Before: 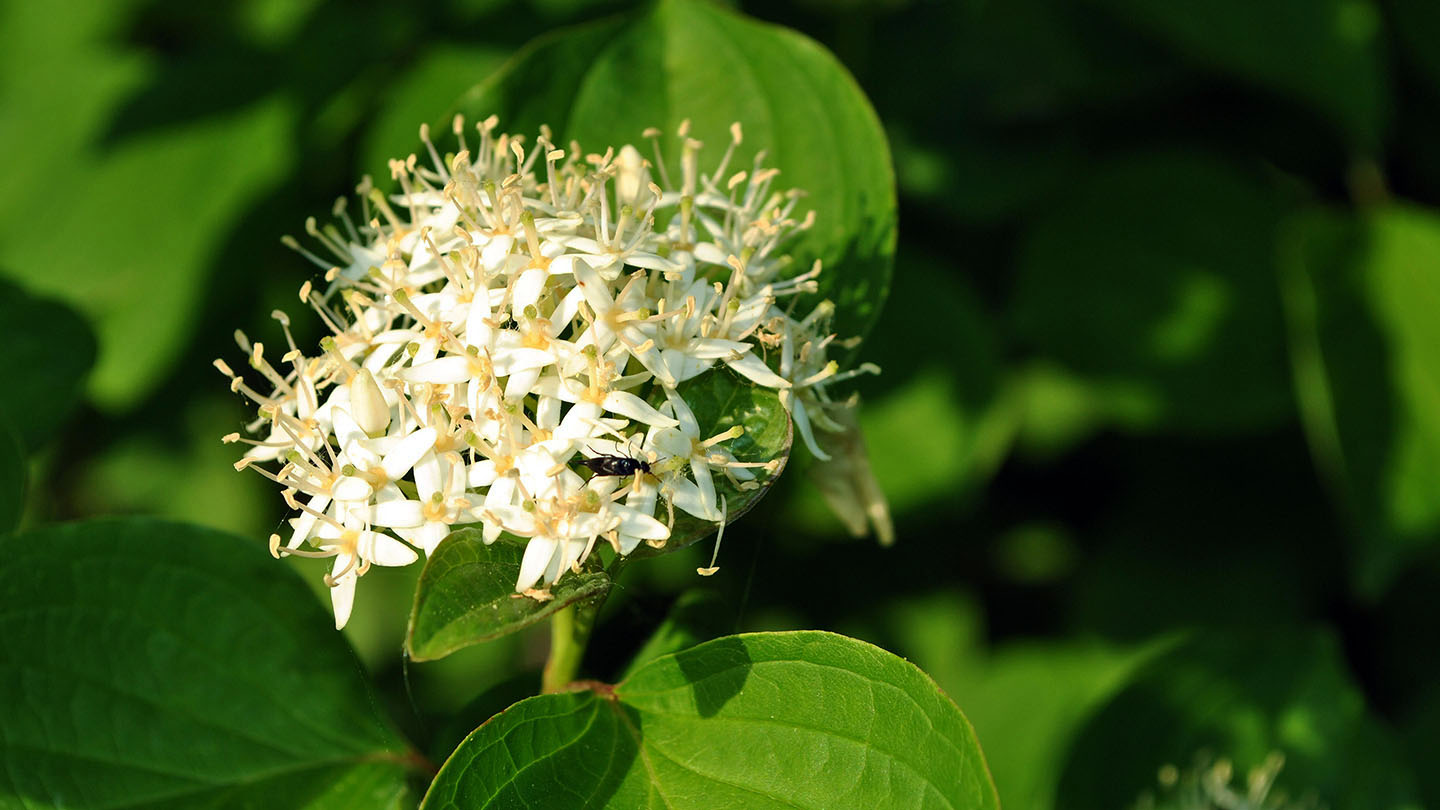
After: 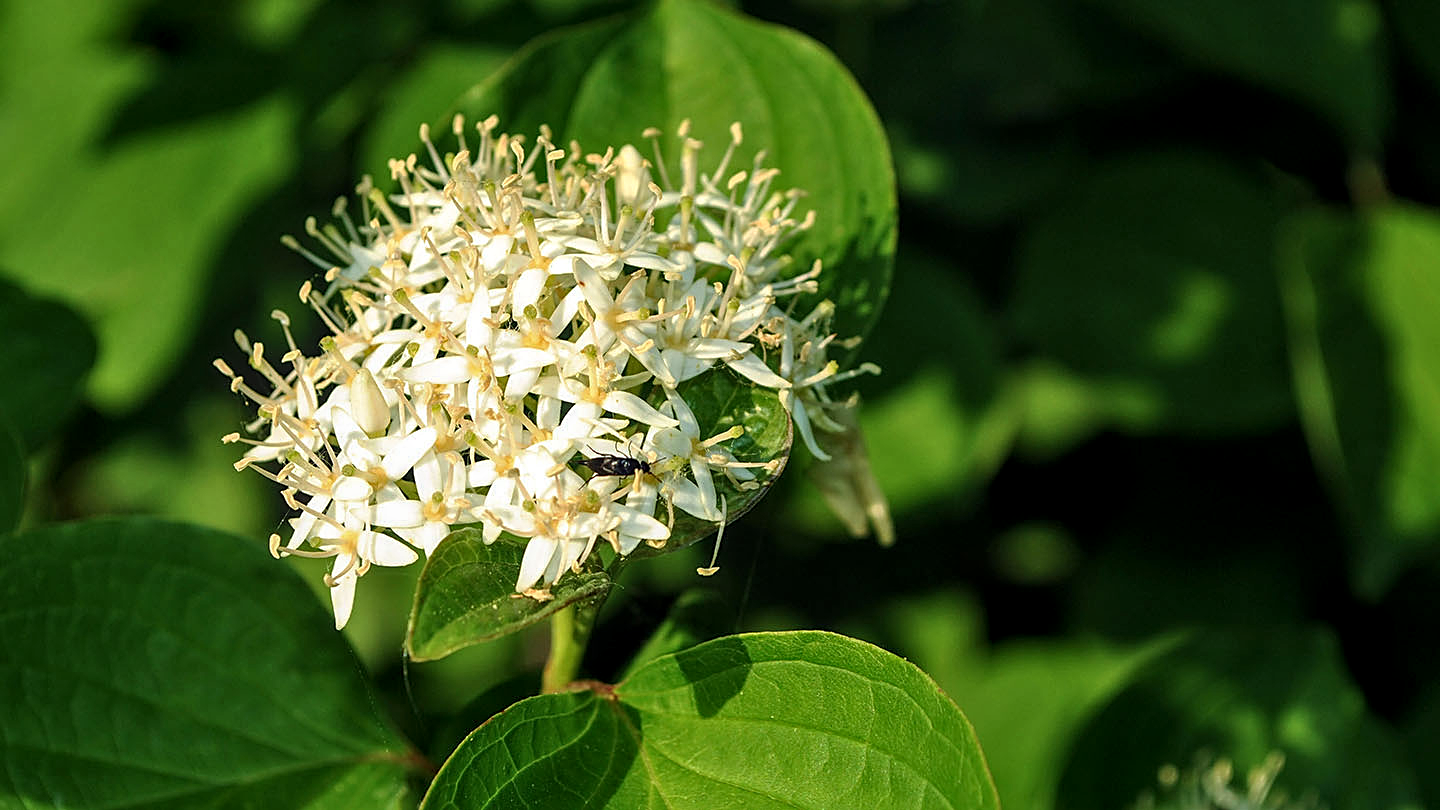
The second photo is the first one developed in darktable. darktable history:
sharpen: on, module defaults
local contrast: highlights 53%, shadows 53%, detail 130%, midtone range 0.448
